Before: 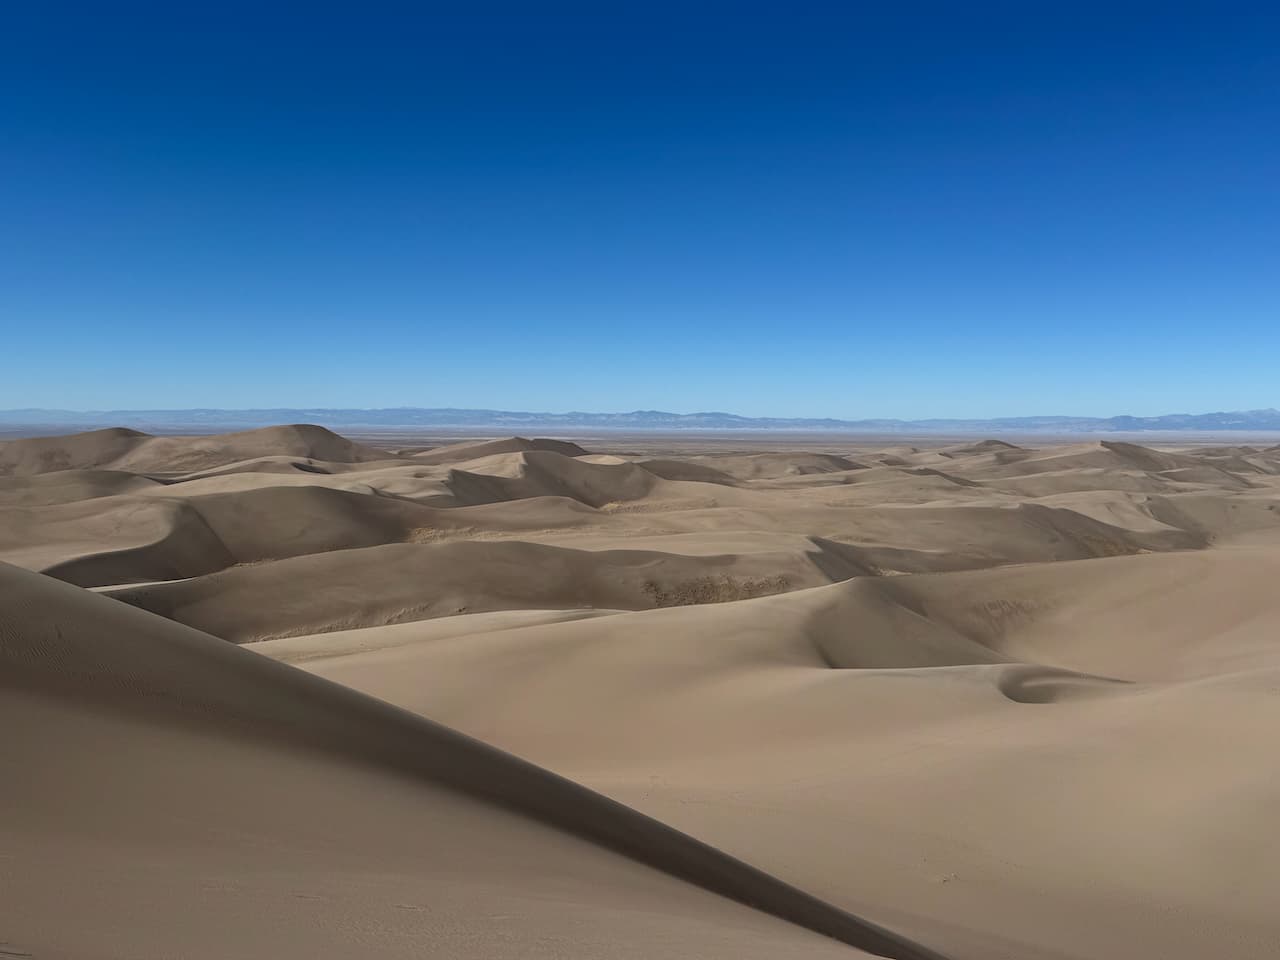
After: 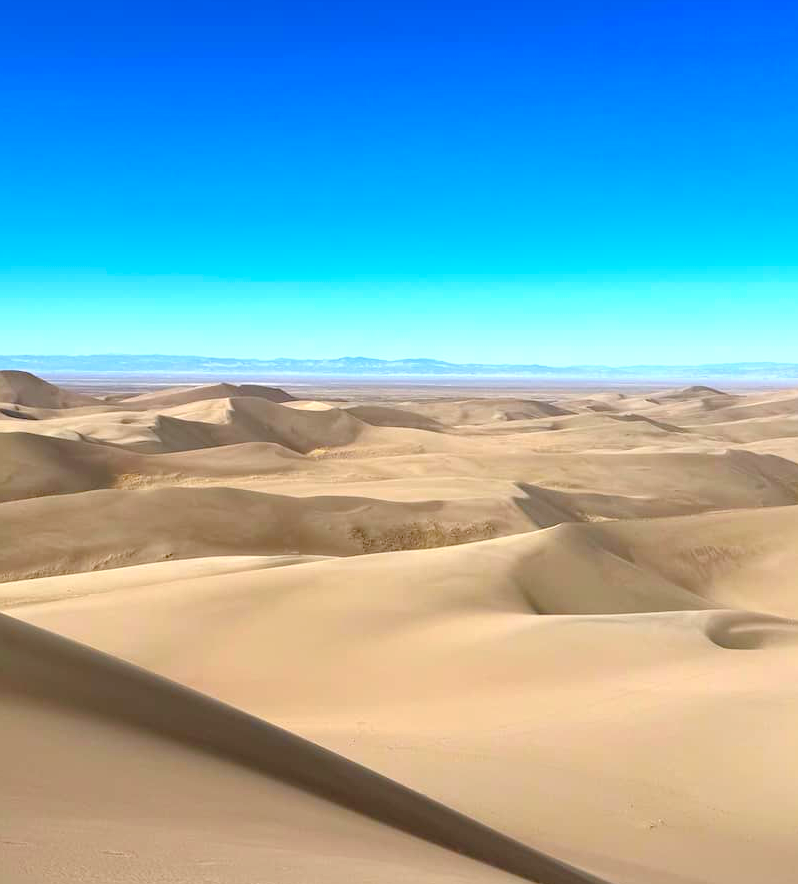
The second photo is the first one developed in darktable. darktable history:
exposure: black level correction 0, exposure 1.2 EV, compensate highlight preservation false
crop and rotate: left 22.918%, top 5.629%, right 14.711%, bottom 2.247%
color balance rgb: perceptual saturation grading › global saturation 20%, perceptual saturation grading › highlights -25%, perceptual saturation grading › shadows 25%, global vibrance 50%
